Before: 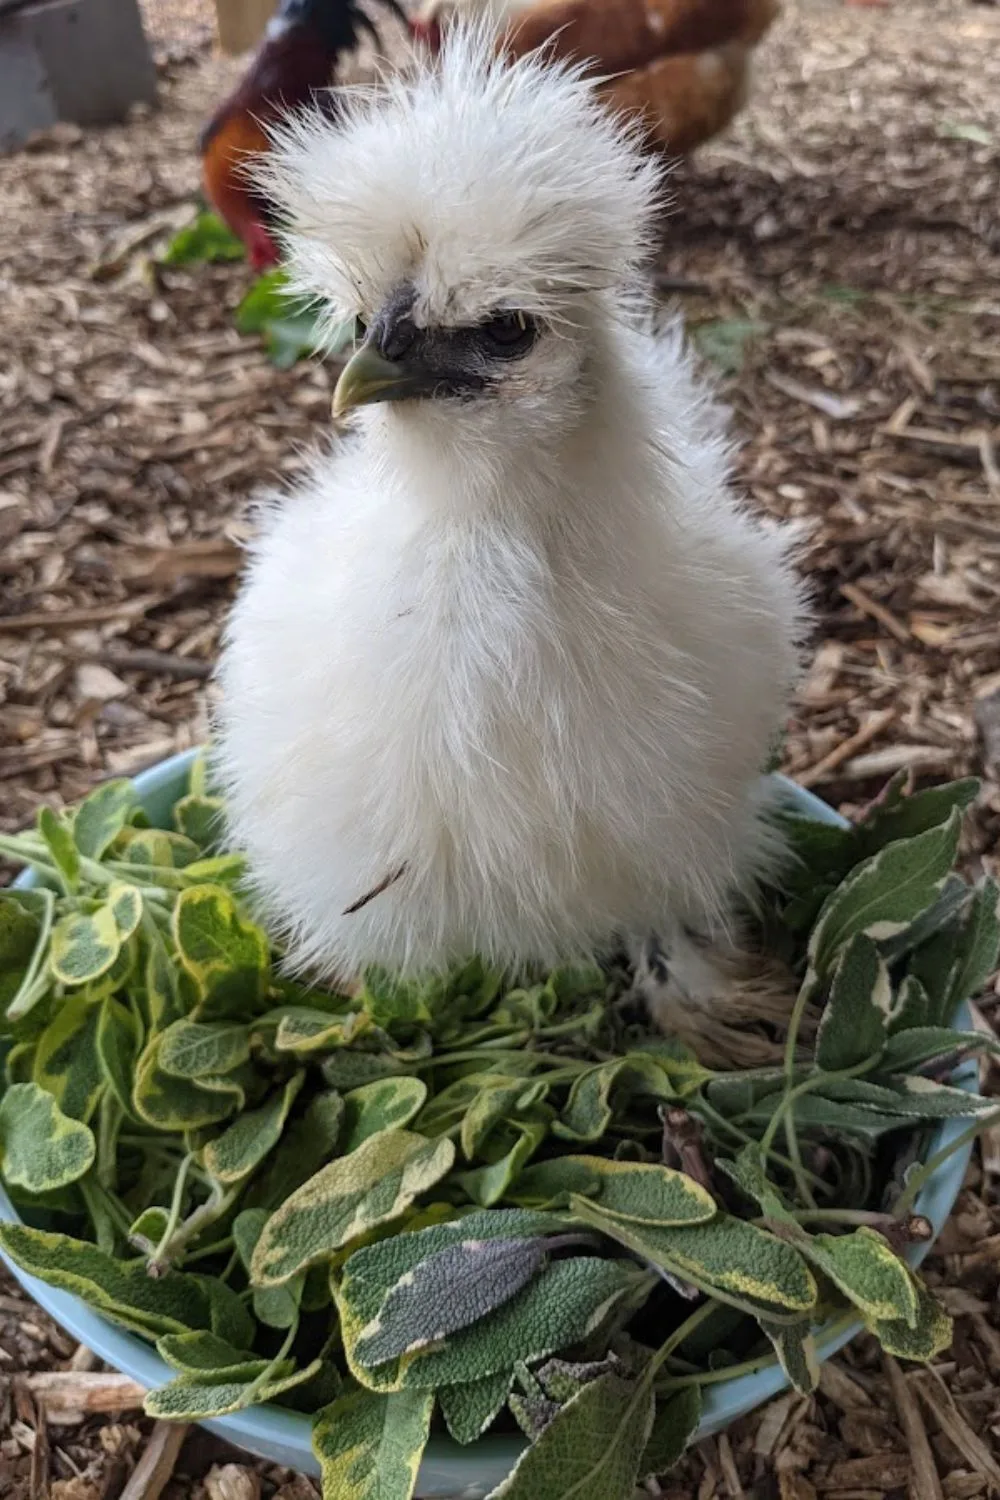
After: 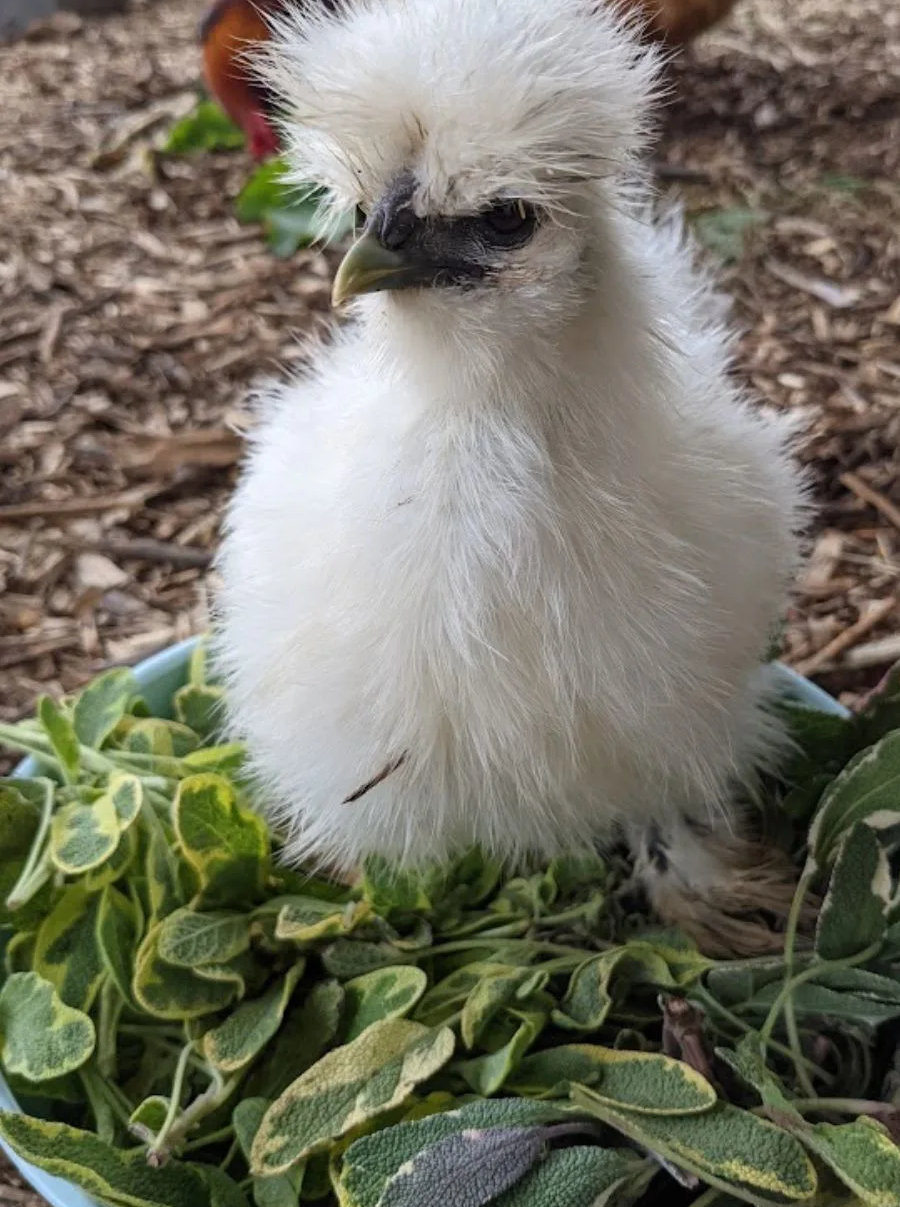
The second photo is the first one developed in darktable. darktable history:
crop: top 7.442%, right 9.902%, bottom 12.051%
